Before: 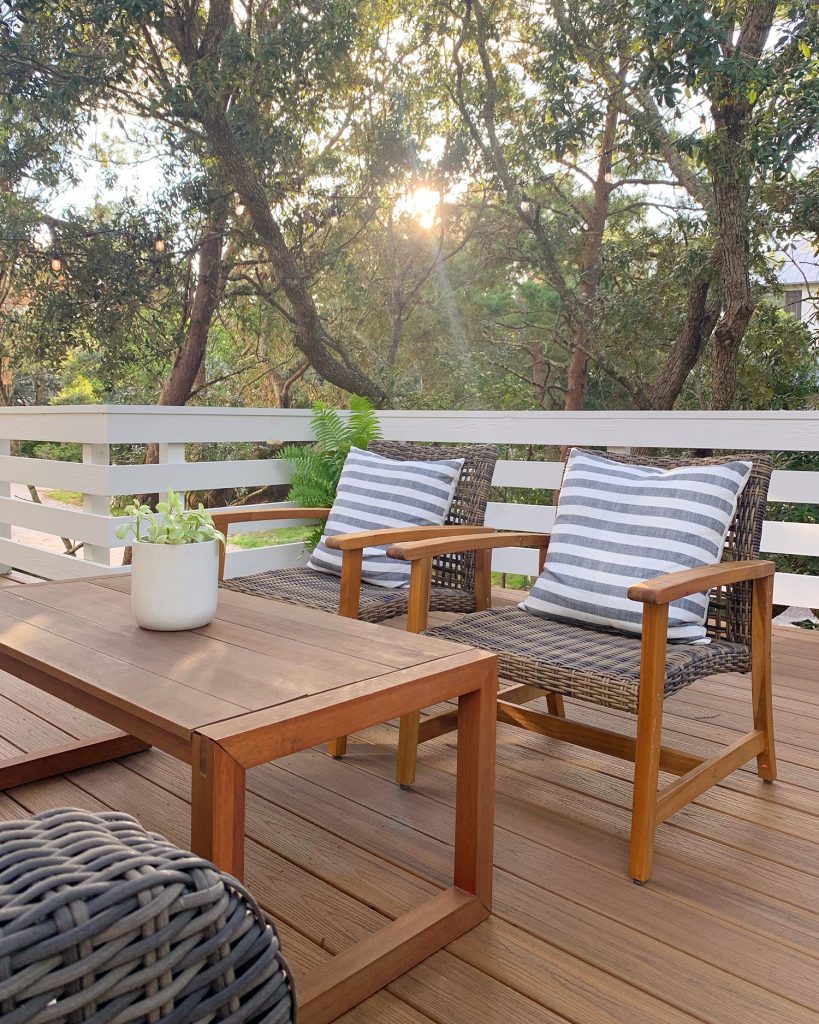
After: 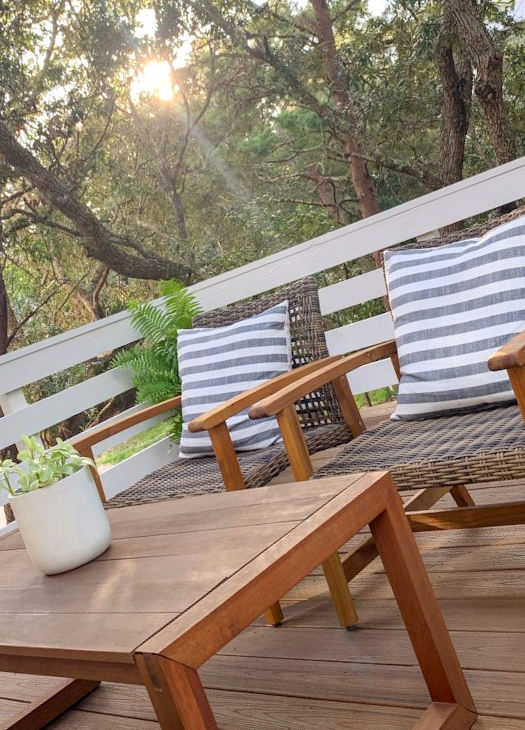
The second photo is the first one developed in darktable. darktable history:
local contrast: on, module defaults
crop and rotate: angle 21.33°, left 6.785%, right 4.288%, bottom 1.116%
